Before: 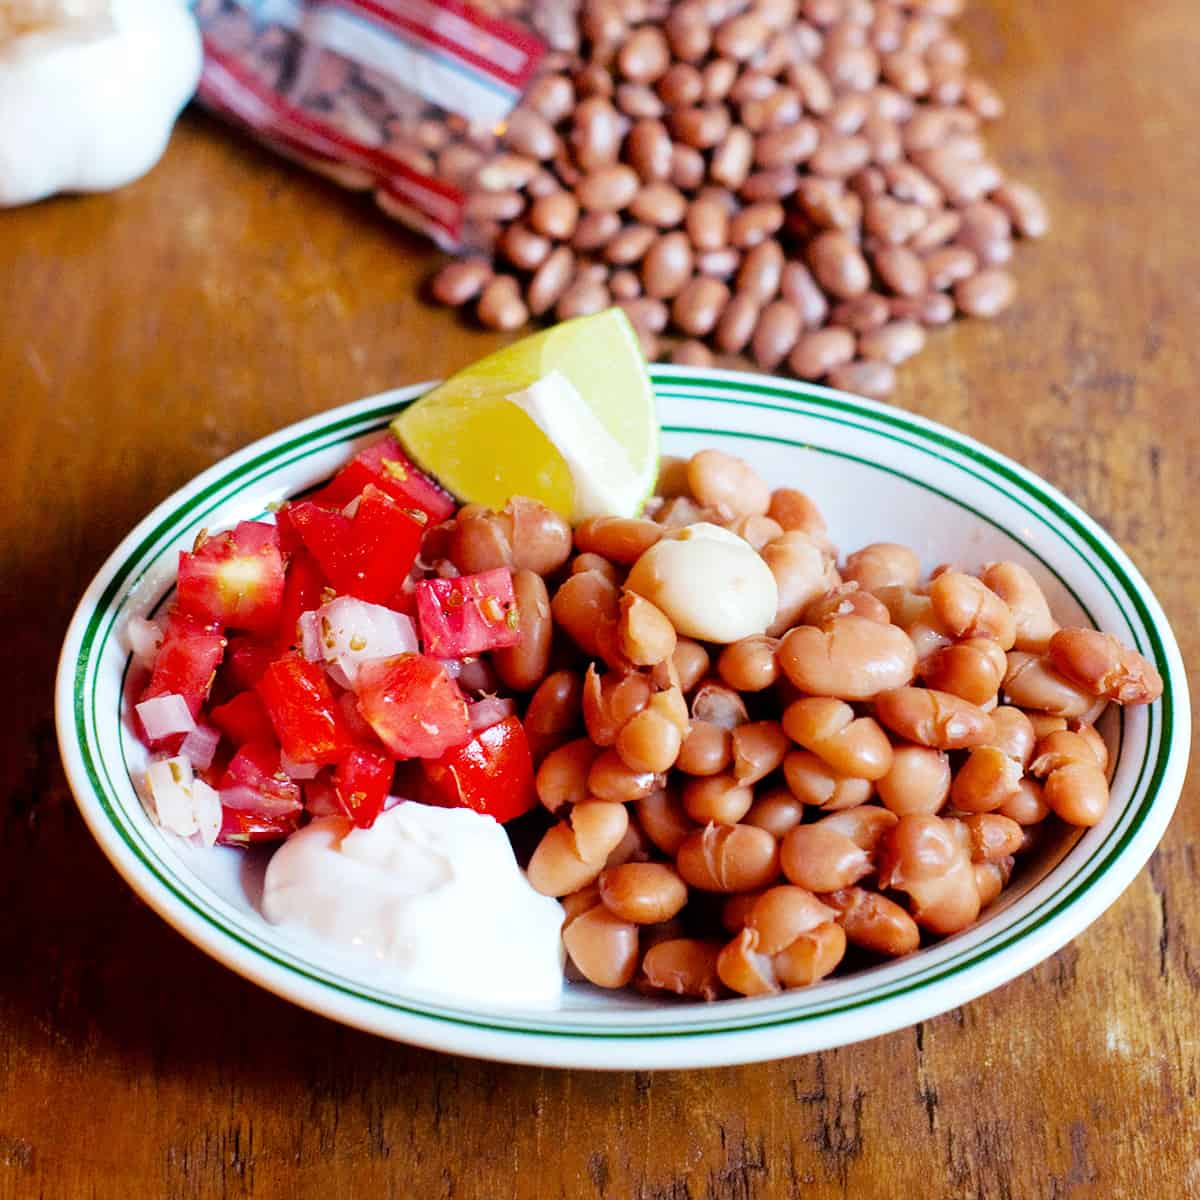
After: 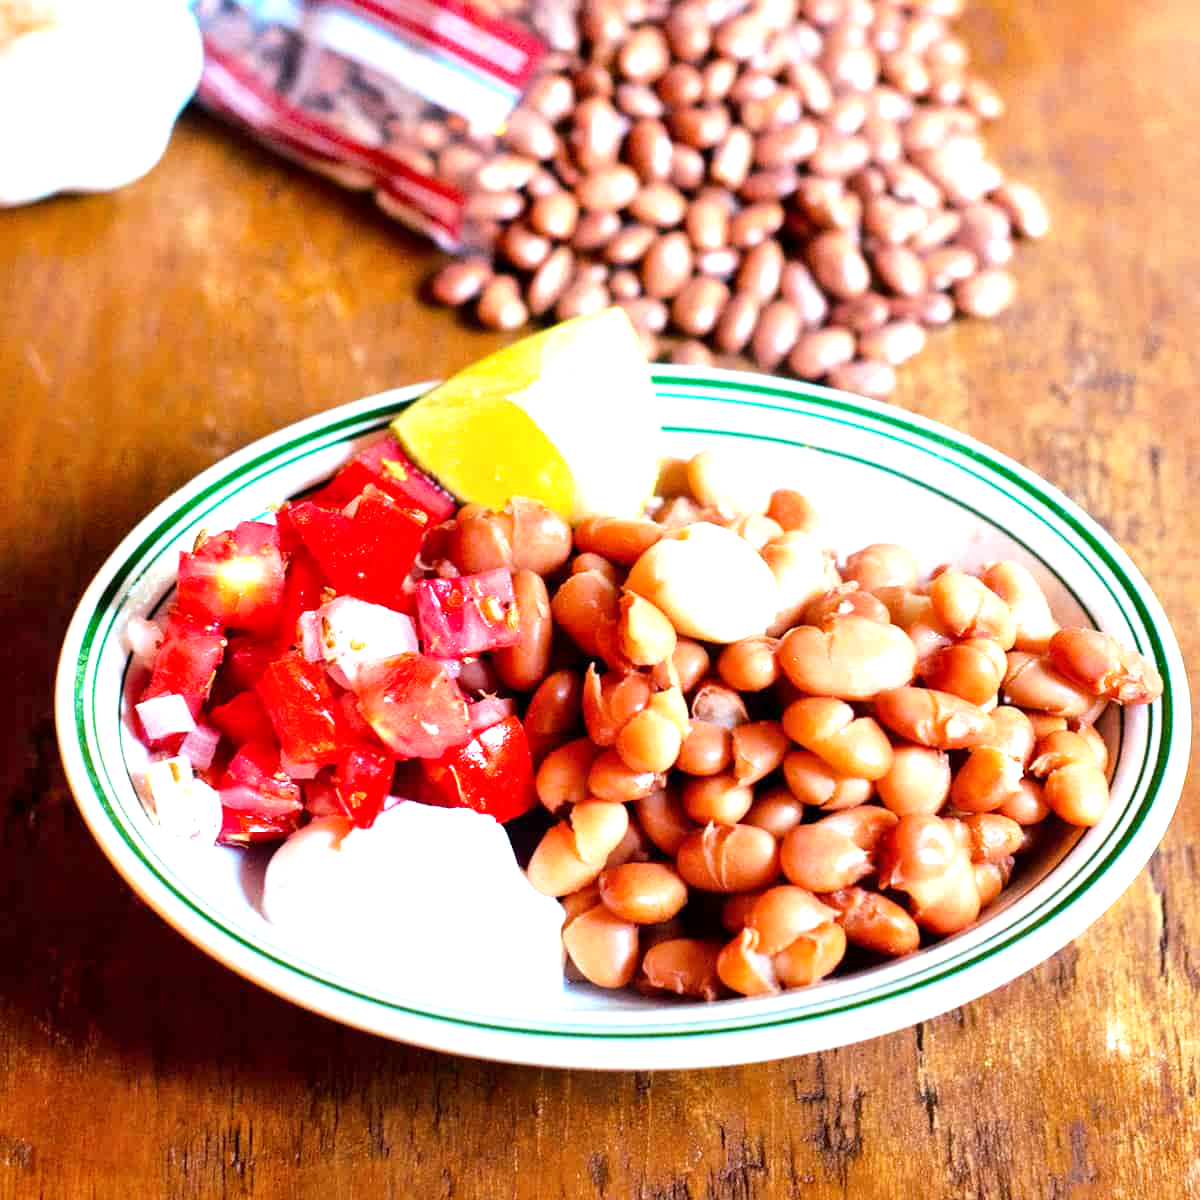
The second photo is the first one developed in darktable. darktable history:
local contrast: mode bilateral grid, contrast 19, coarseness 50, detail 119%, midtone range 0.2
exposure: exposure 0.923 EV, compensate highlight preservation false
